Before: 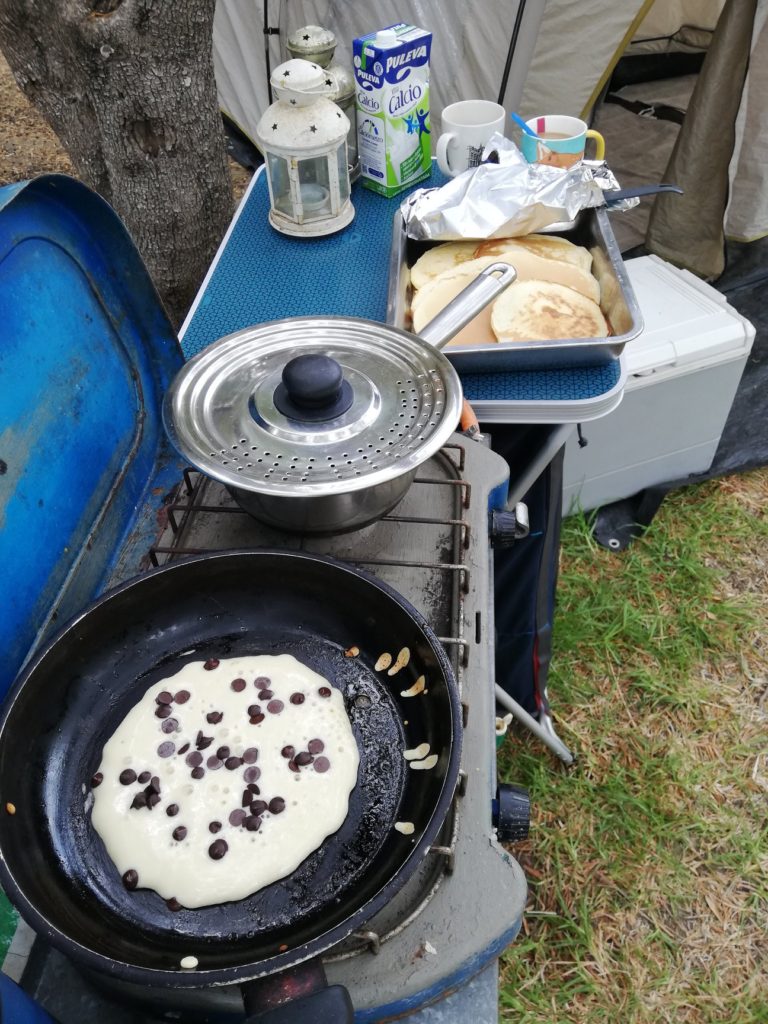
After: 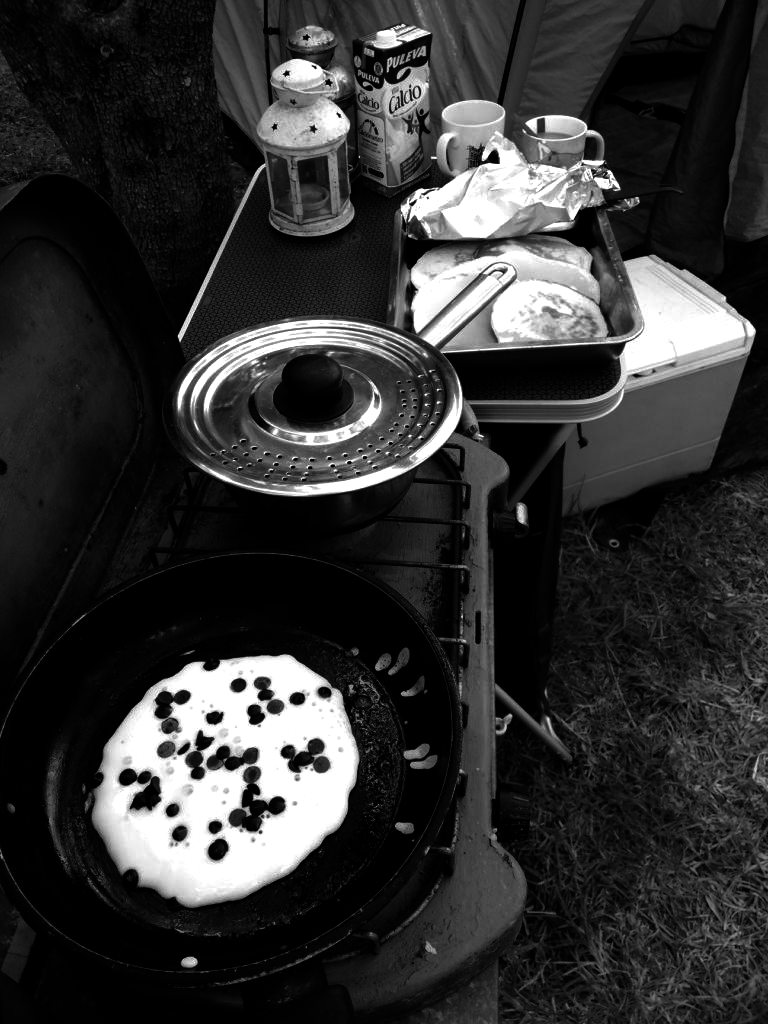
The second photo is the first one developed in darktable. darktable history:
monochrome: on, module defaults
contrast brightness saturation: brightness -1, saturation 1
tone equalizer: -8 EV -0.001 EV, -7 EV 0.001 EV, -6 EV -0.002 EV, -5 EV -0.003 EV, -4 EV -0.062 EV, -3 EV -0.222 EV, -2 EV -0.267 EV, -1 EV 0.105 EV, +0 EV 0.303 EV
